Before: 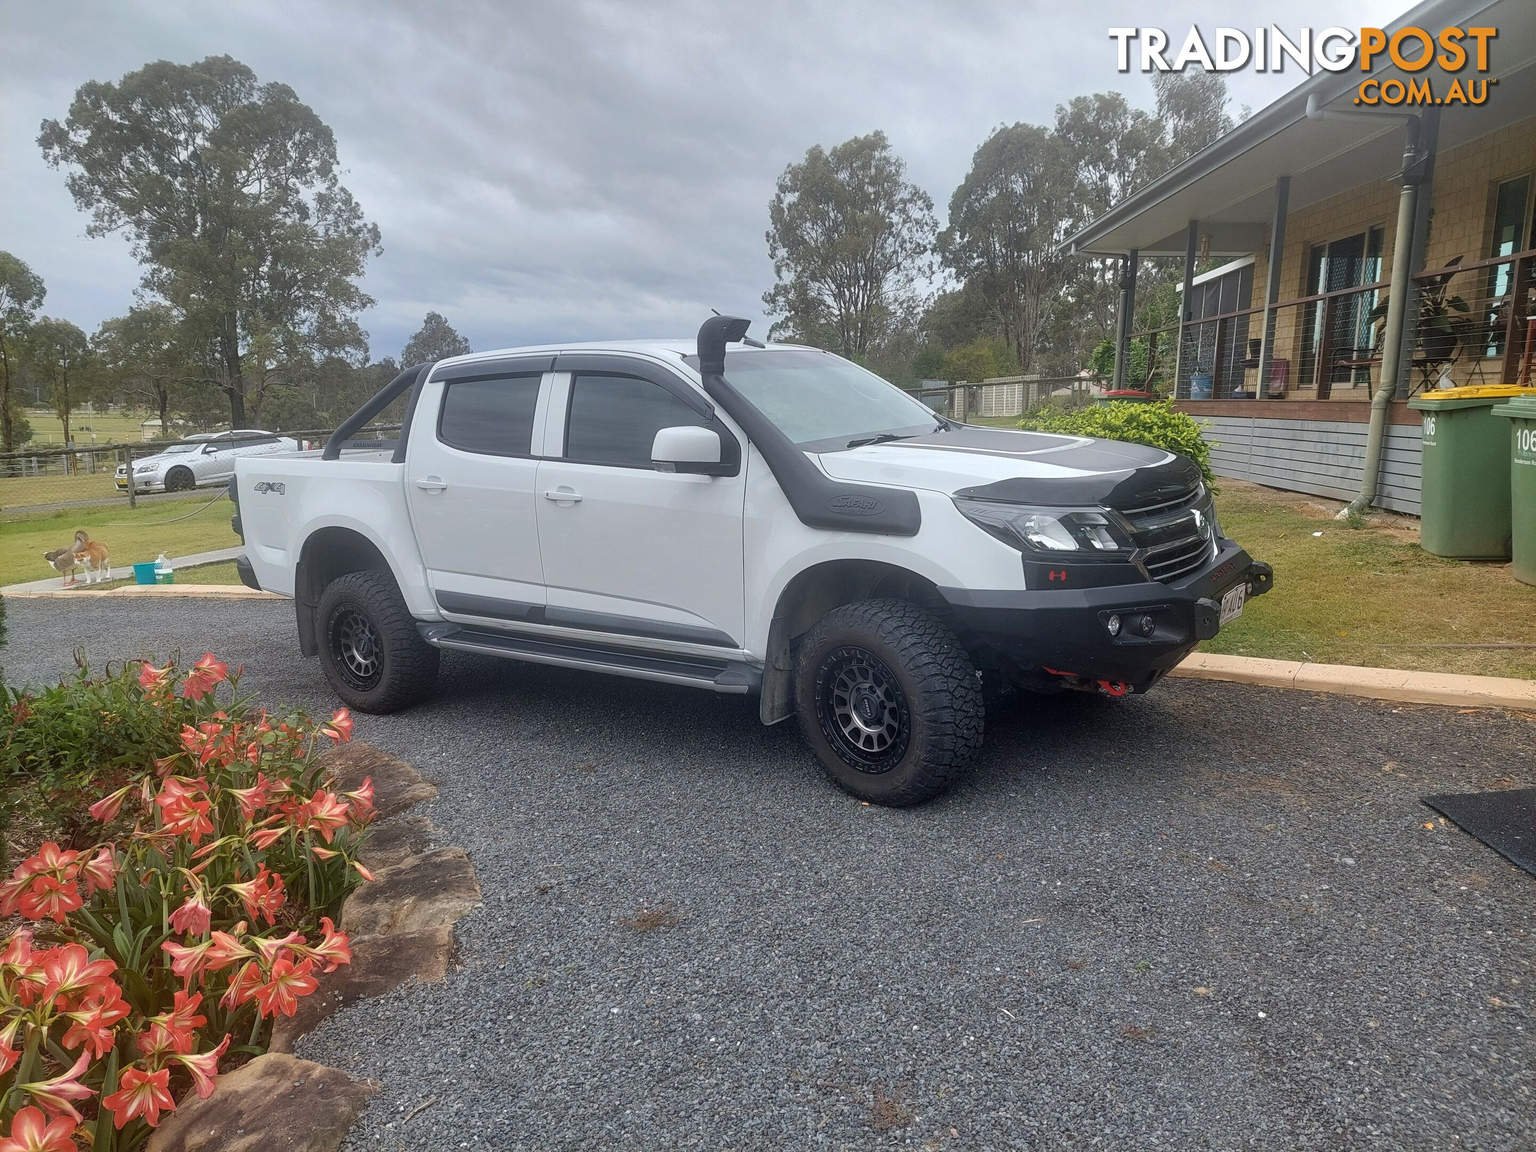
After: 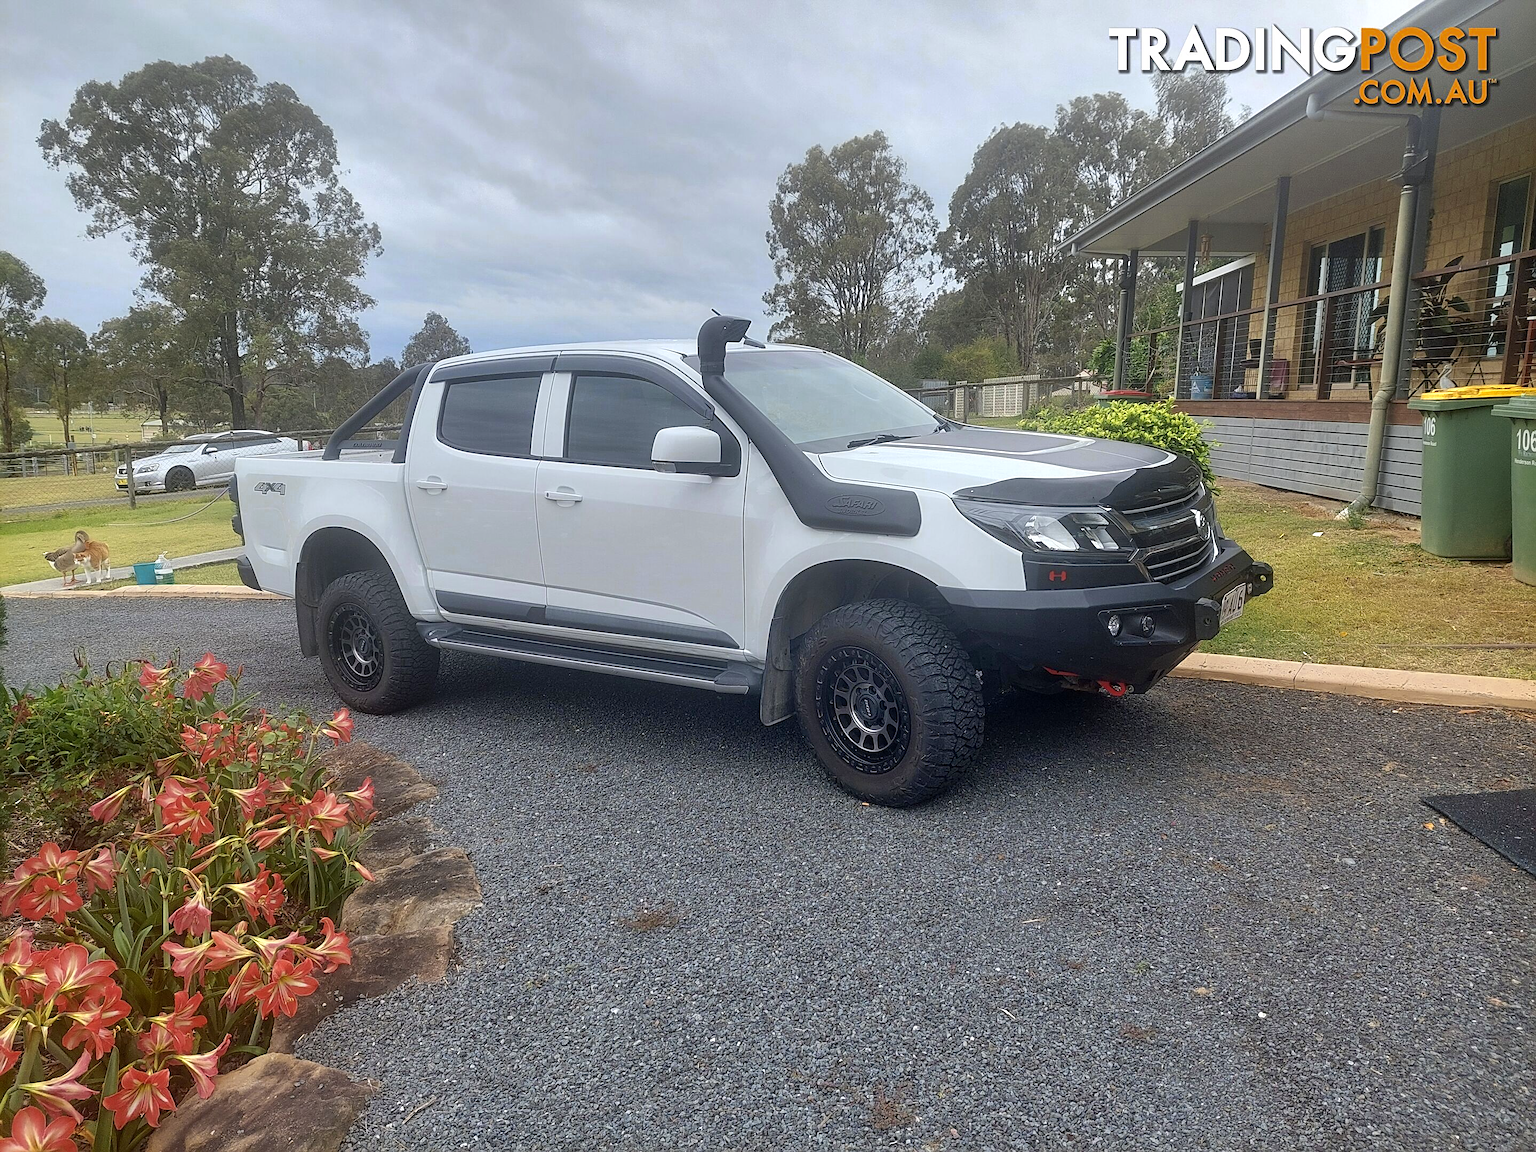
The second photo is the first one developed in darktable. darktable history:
color zones: curves: ch0 [(0, 0.485) (0.178, 0.476) (0.261, 0.623) (0.411, 0.403) (0.708, 0.603) (0.934, 0.412)]; ch1 [(0.003, 0.485) (0.149, 0.496) (0.229, 0.584) (0.326, 0.551) (0.484, 0.262) (0.757, 0.643)]
sharpen: on, module defaults
